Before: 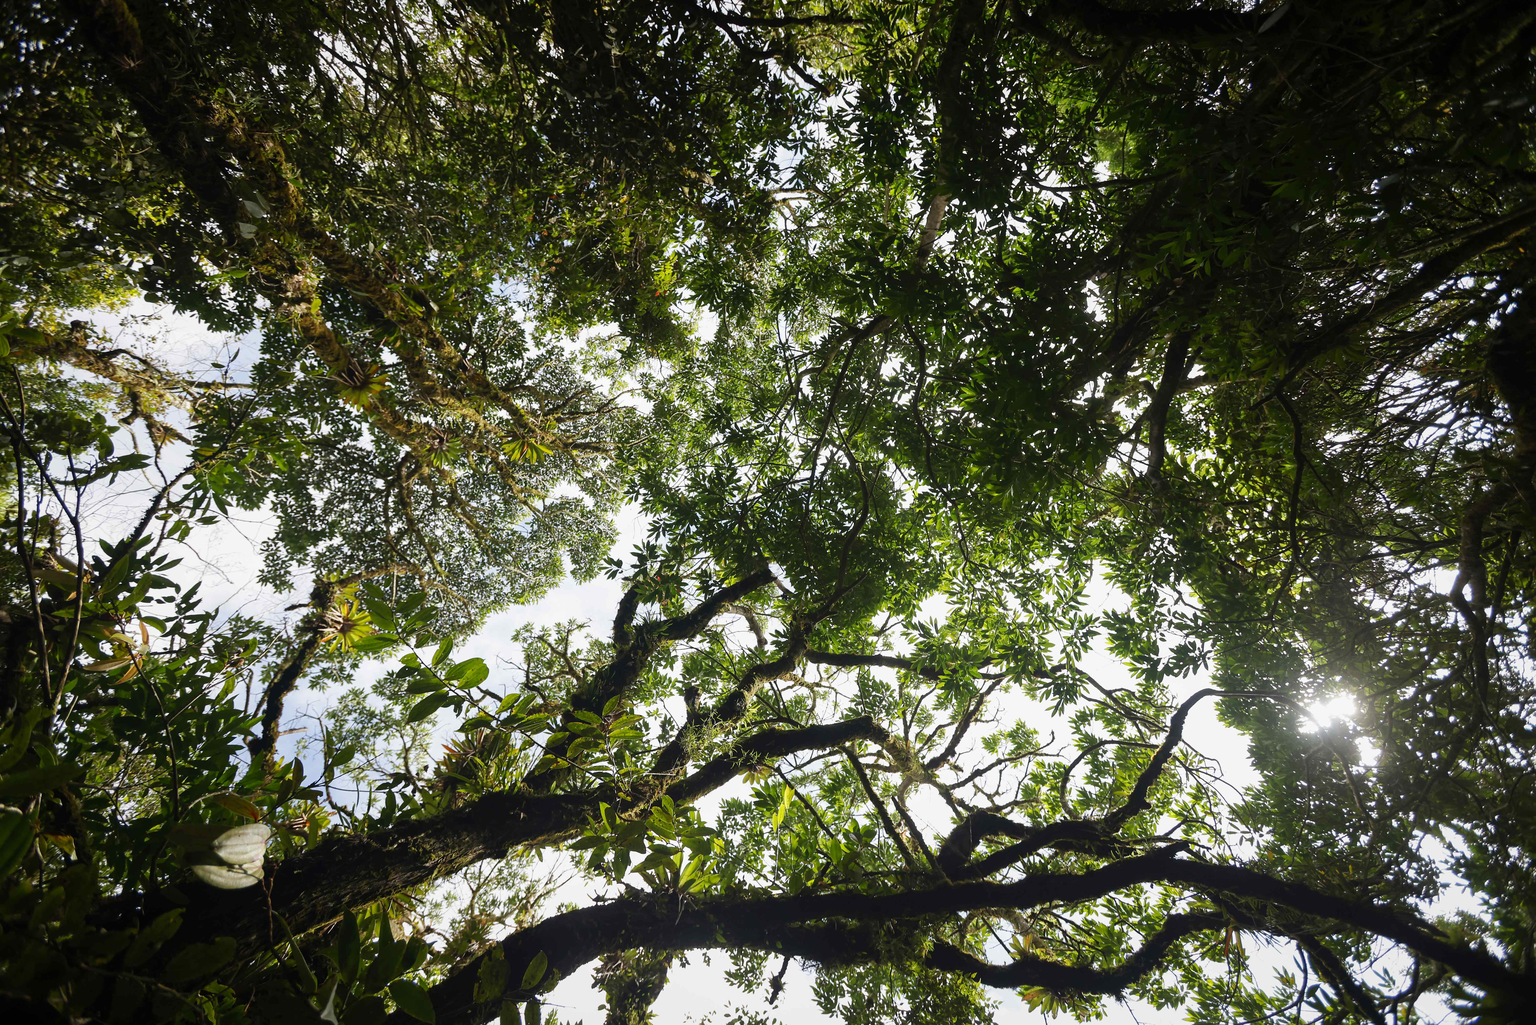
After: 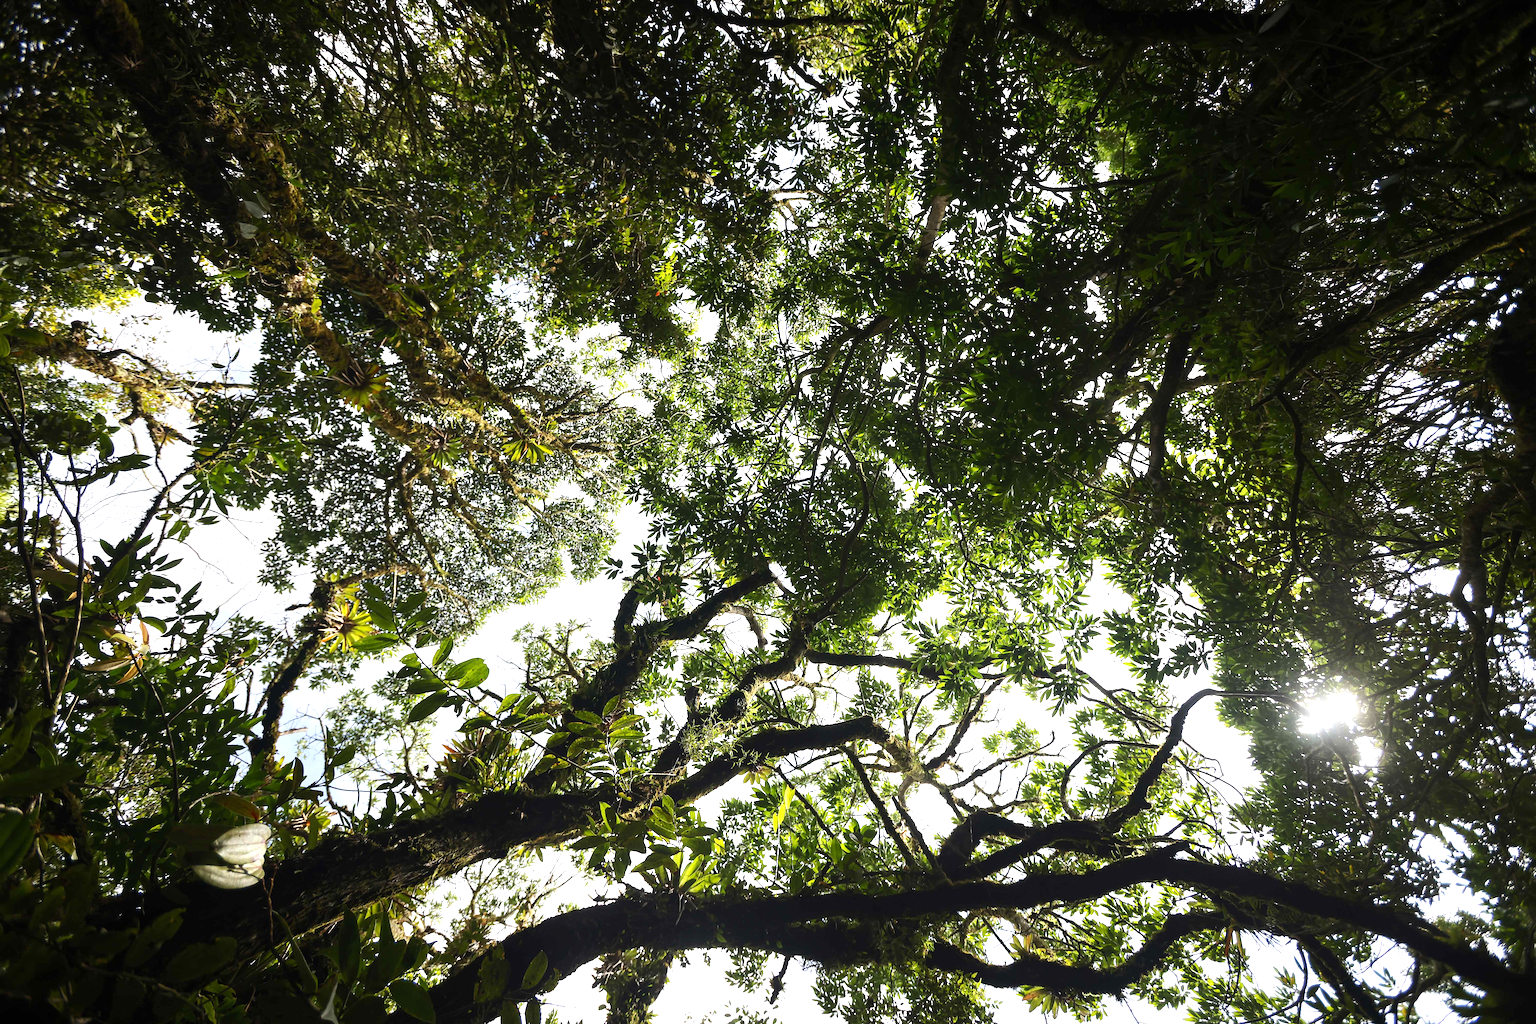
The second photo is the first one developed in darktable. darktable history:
tone equalizer: -8 EV 0.001 EV, -7 EV -0.002 EV, -6 EV 0.003 EV, -5 EV -0.041 EV, -4 EV -0.138 EV, -3 EV -0.138 EV, -2 EV 0.24 EV, -1 EV 0.725 EV, +0 EV 0.471 EV
